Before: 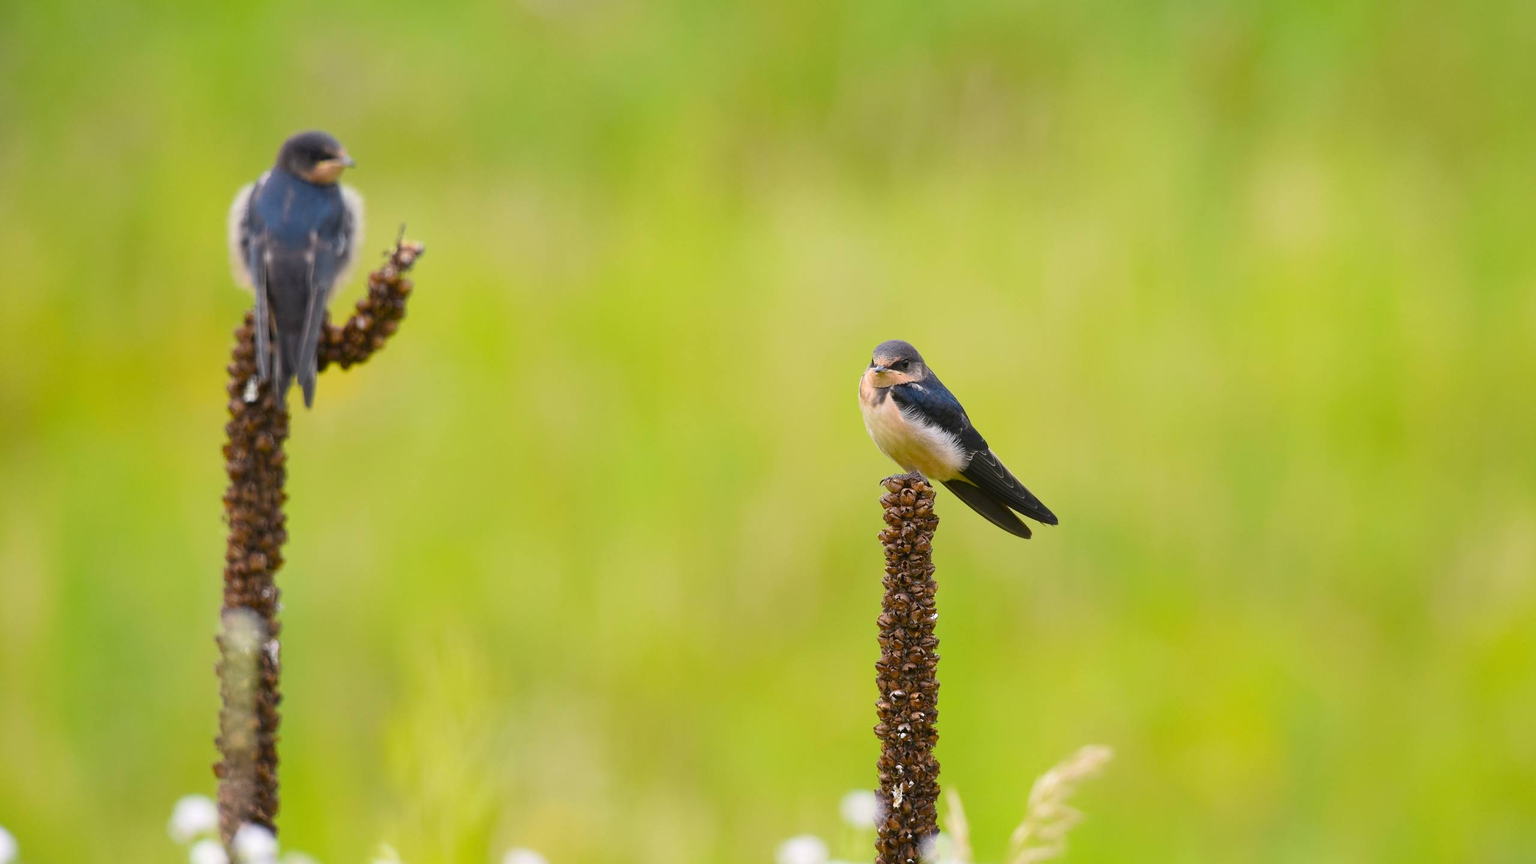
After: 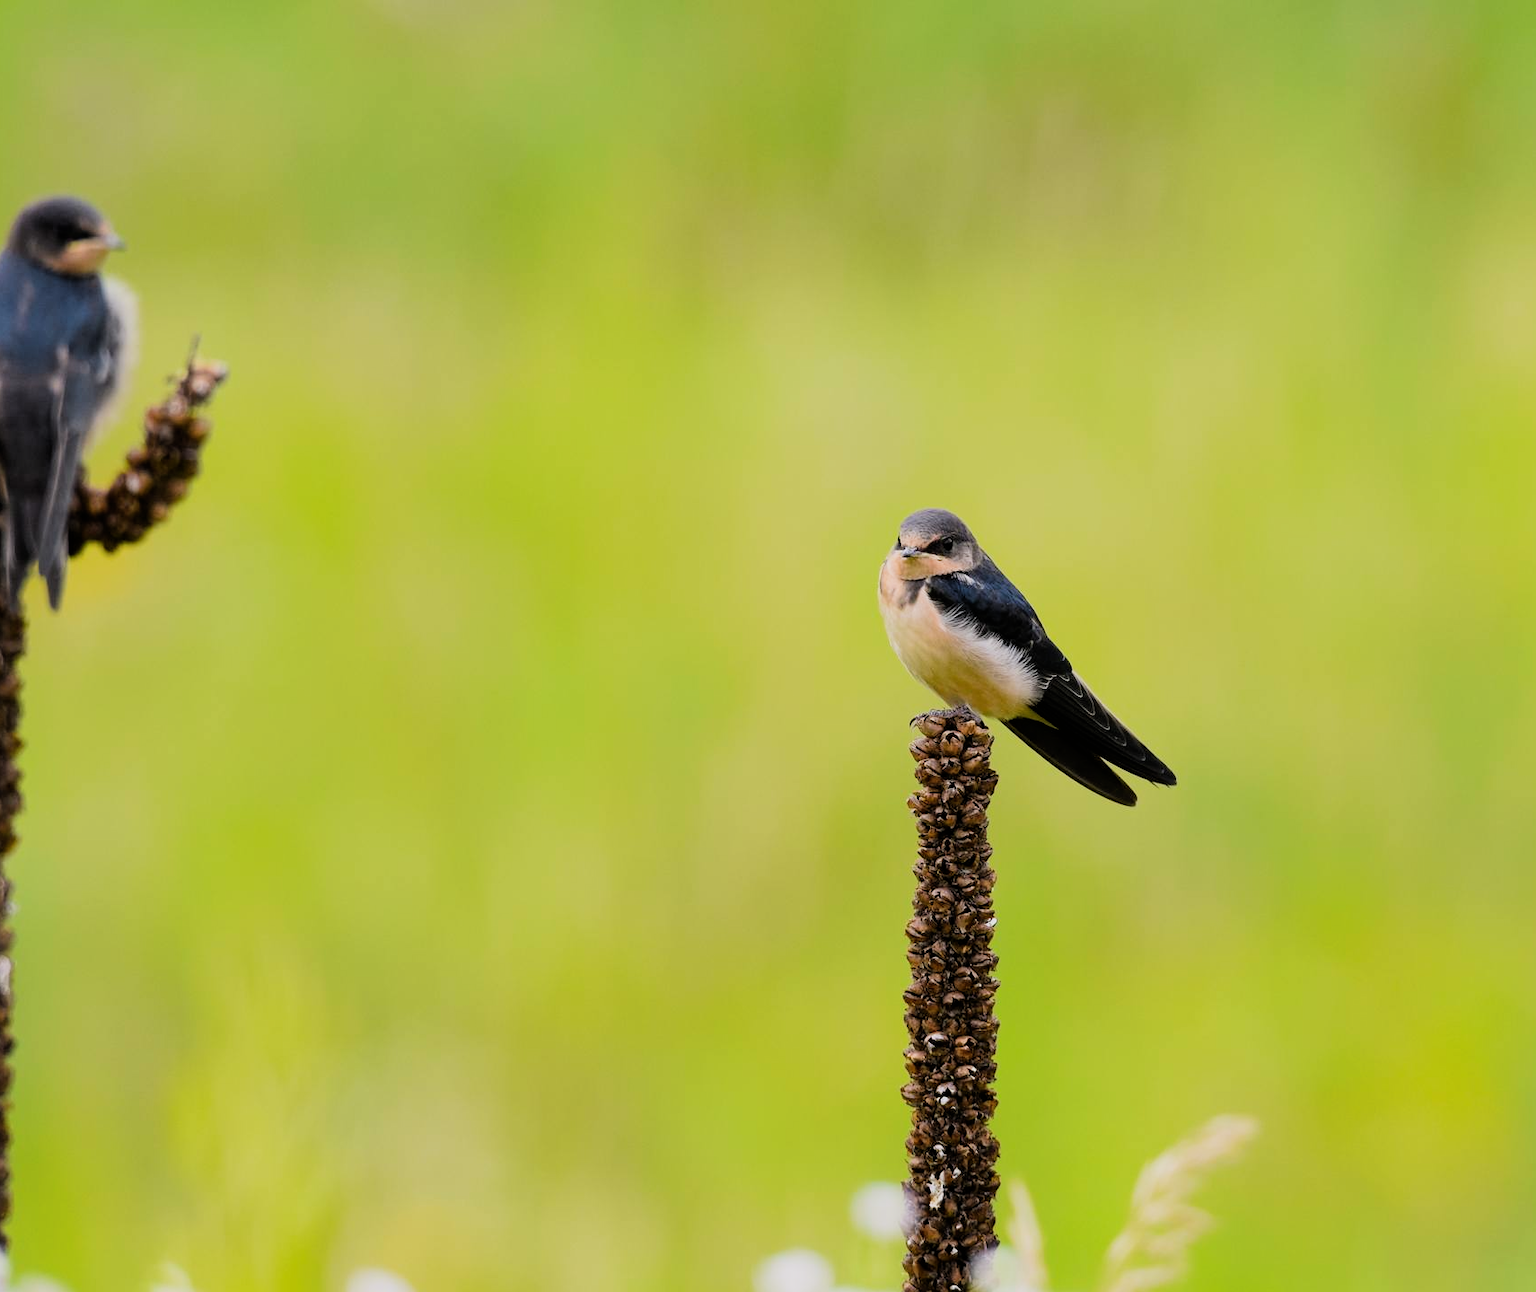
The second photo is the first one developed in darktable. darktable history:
contrast equalizer: y [[0.5, 0.5, 0.472, 0.5, 0.5, 0.5], [0.5 ×6], [0.5 ×6], [0 ×6], [0 ×6]]
crop and rotate: left 17.732%, right 15.423%
filmic rgb: black relative exposure -5 EV, hardness 2.88, contrast 1.3, highlights saturation mix -30%
